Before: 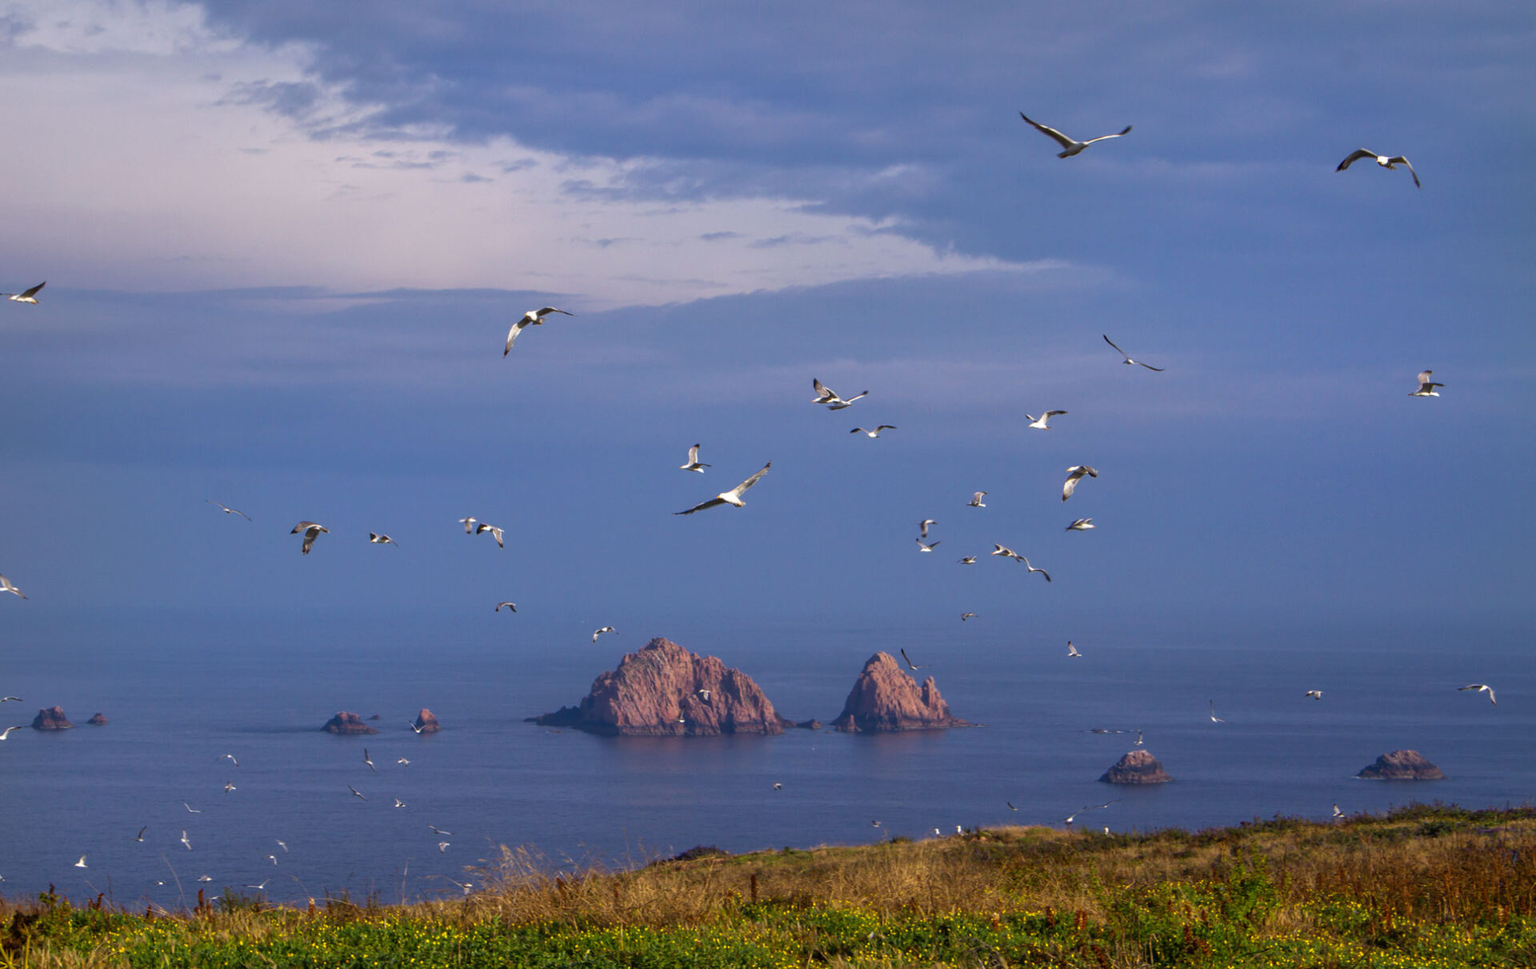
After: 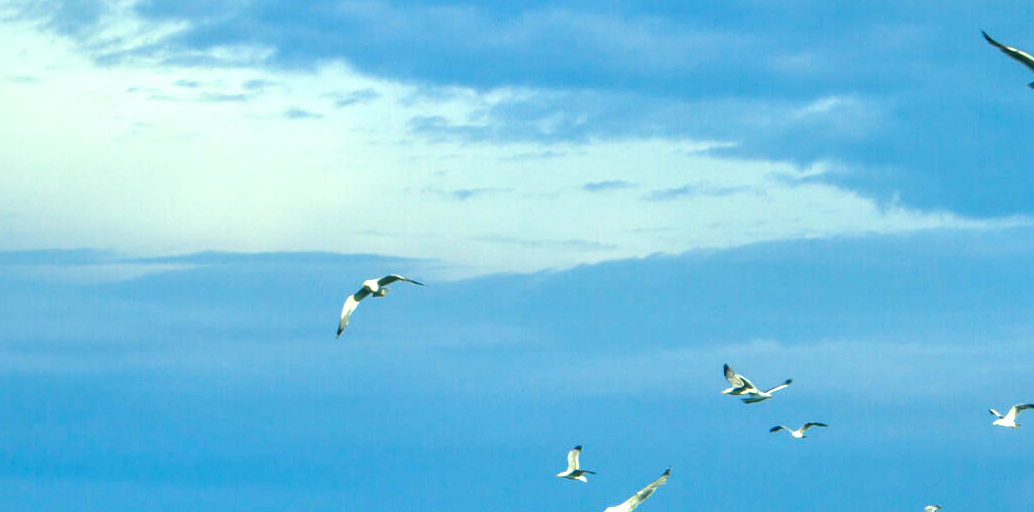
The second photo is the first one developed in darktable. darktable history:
crop: left 15.306%, top 9.065%, right 30.789%, bottom 48.638%
exposure: black level correction 0, exposure 0.95 EV, compensate exposure bias true, compensate highlight preservation false
color correction: highlights a* -20.08, highlights b* 9.8, shadows a* -20.4, shadows b* -10.76
